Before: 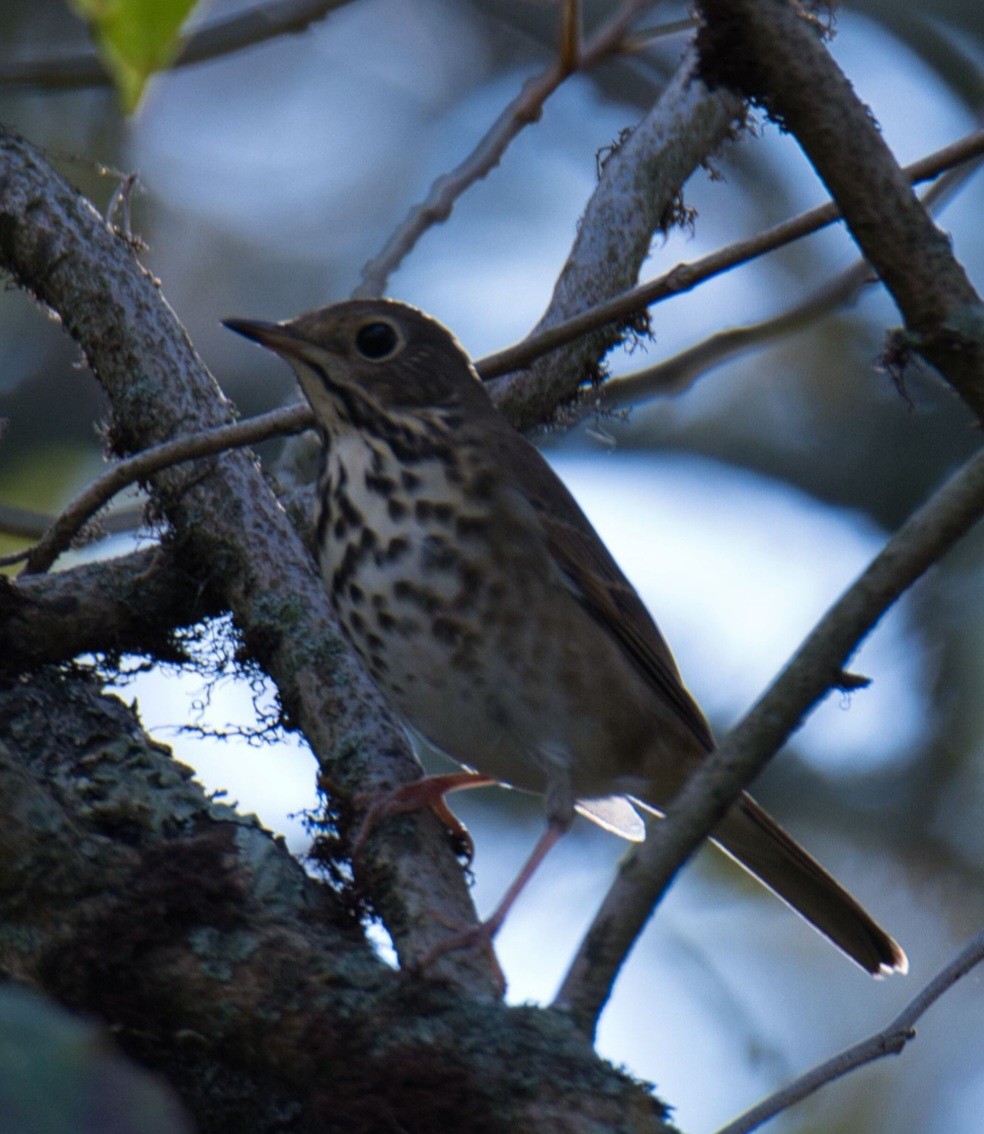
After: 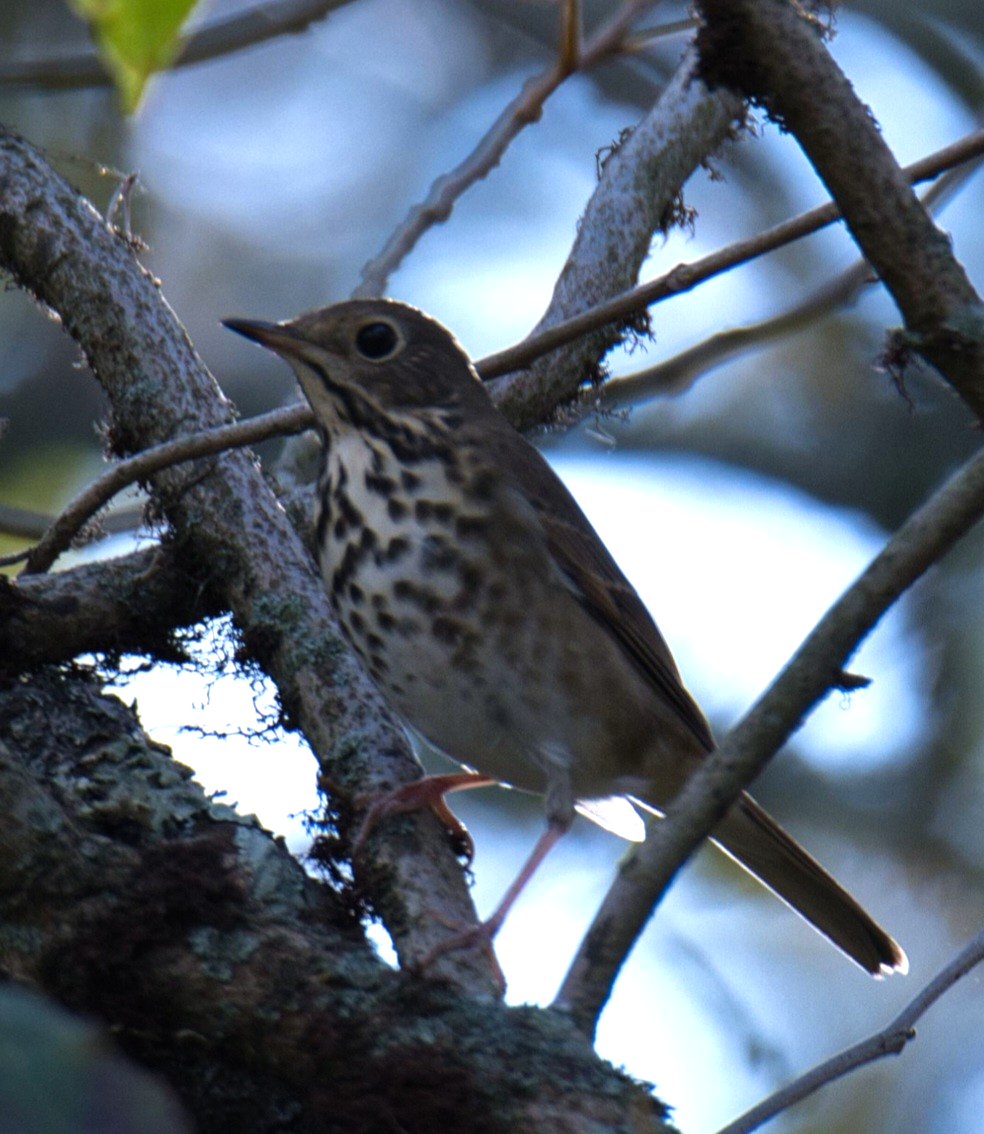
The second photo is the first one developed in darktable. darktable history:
shadows and highlights: shadows 20.88, highlights -82.44, soften with gaussian
tone equalizer: -8 EV -0.724 EV, -7 EV -0.701 EV, -6 EV -0.562 EV, -5 EV -0.404 EV, -3 EV 0.381 EV, -2 EV 0.6 EV, -1 EV 0.678 EV, +0 EV 0.763 EV, smoothing diameter 24.83%, edges refinement/feathering 14.44, preserve details guided filter
